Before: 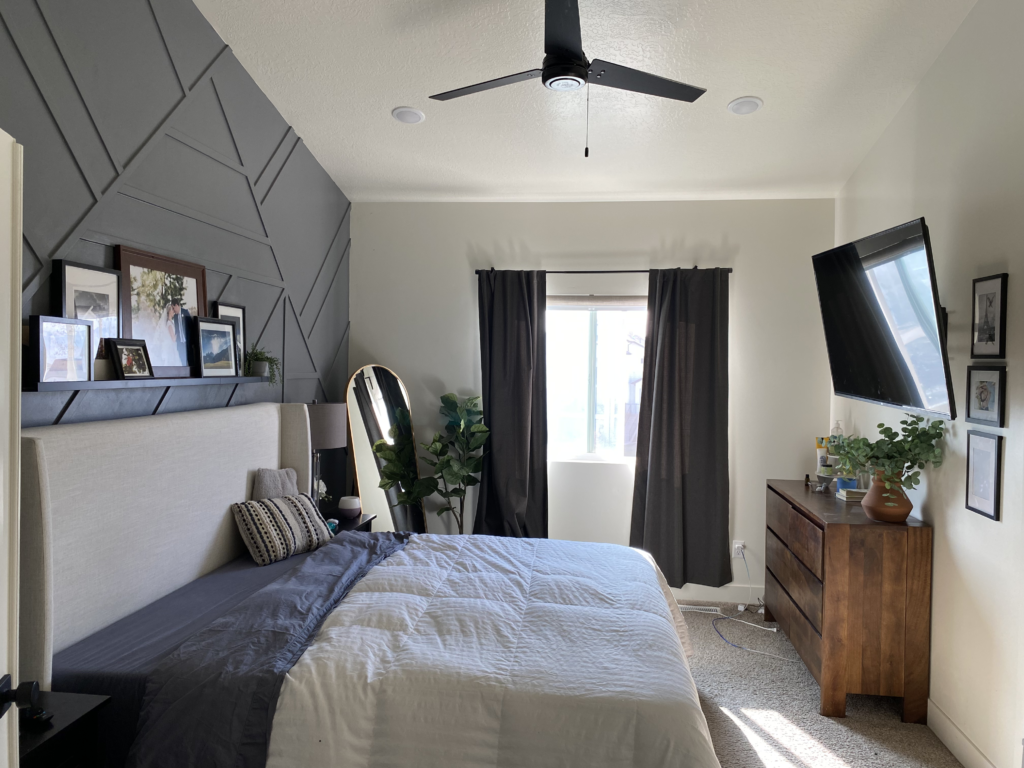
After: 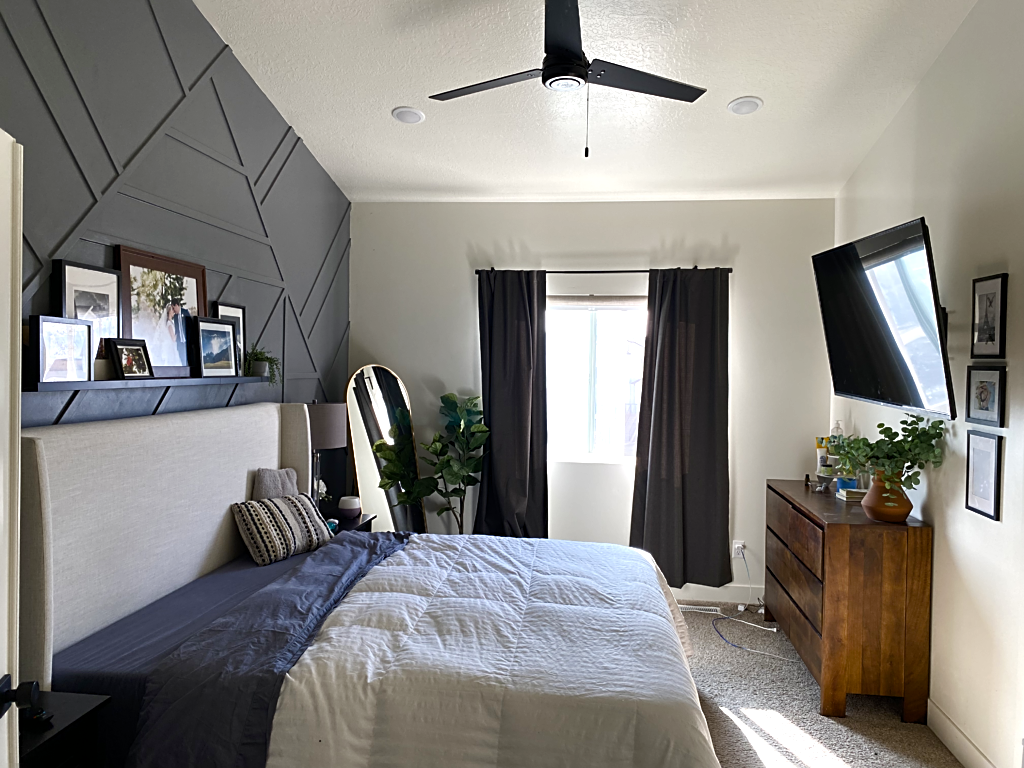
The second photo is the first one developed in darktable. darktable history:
sharpen: on, module defaults
color balance rgb: perceptual saturation grading › highlights -29.58%, perceptual saturation grading › mid-tones 29.47%, perceptual saturation grading › shadows 59.73%, perceptual brilliance grading › global brilliance -17.79%, perceptual brilliance grading › highlights 28.73%, global vibrance 15.44%
tone equalizer: on, module defaults
